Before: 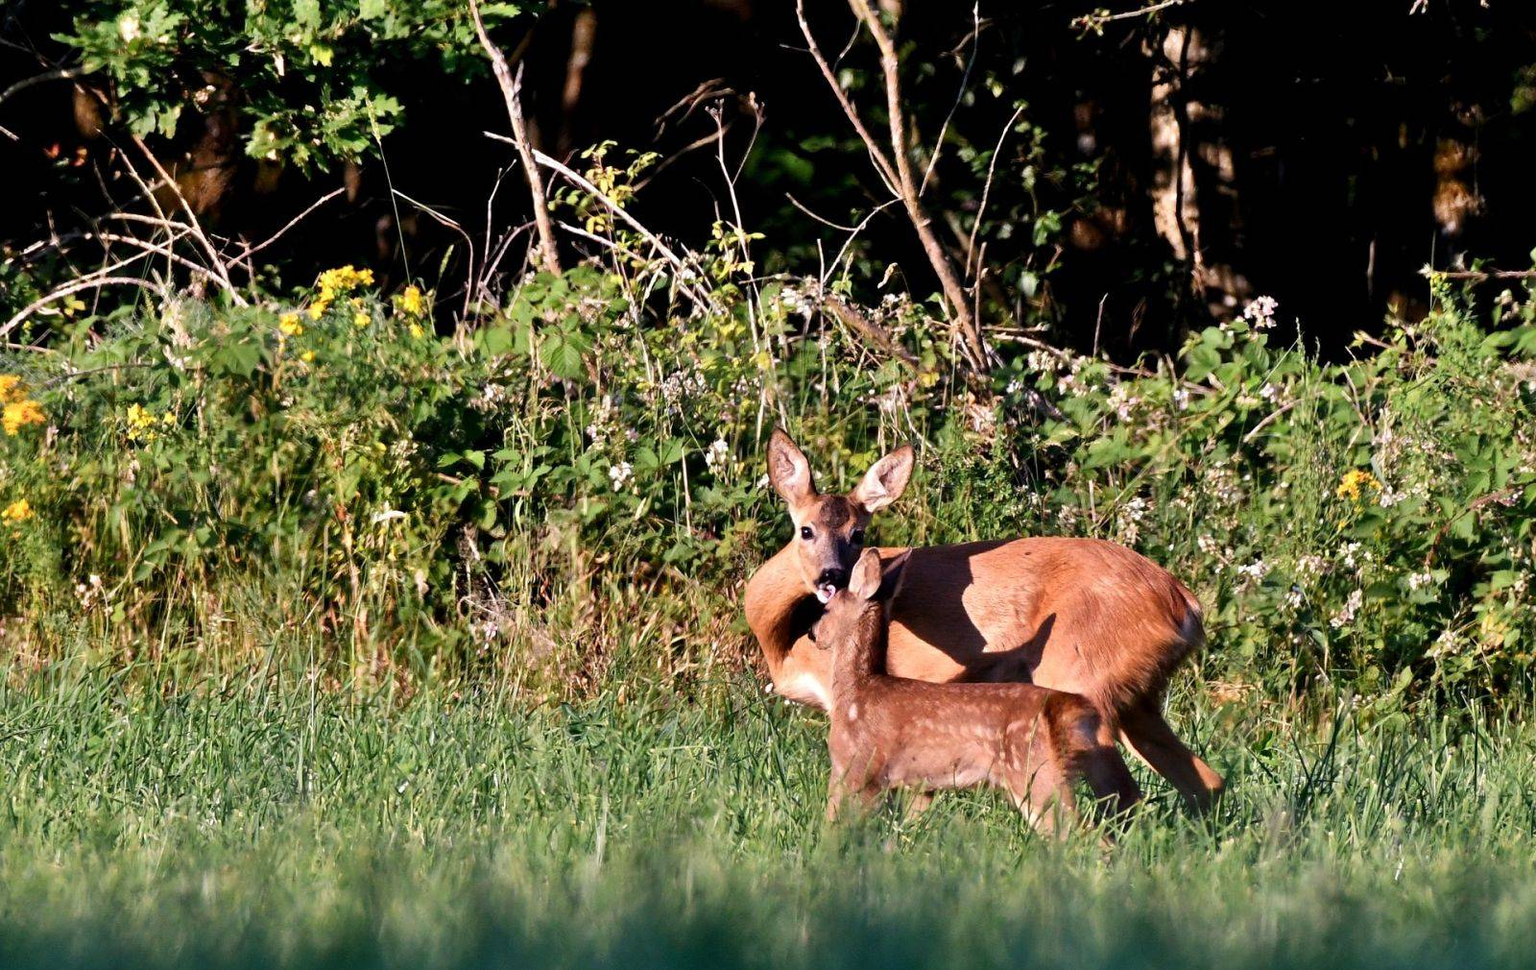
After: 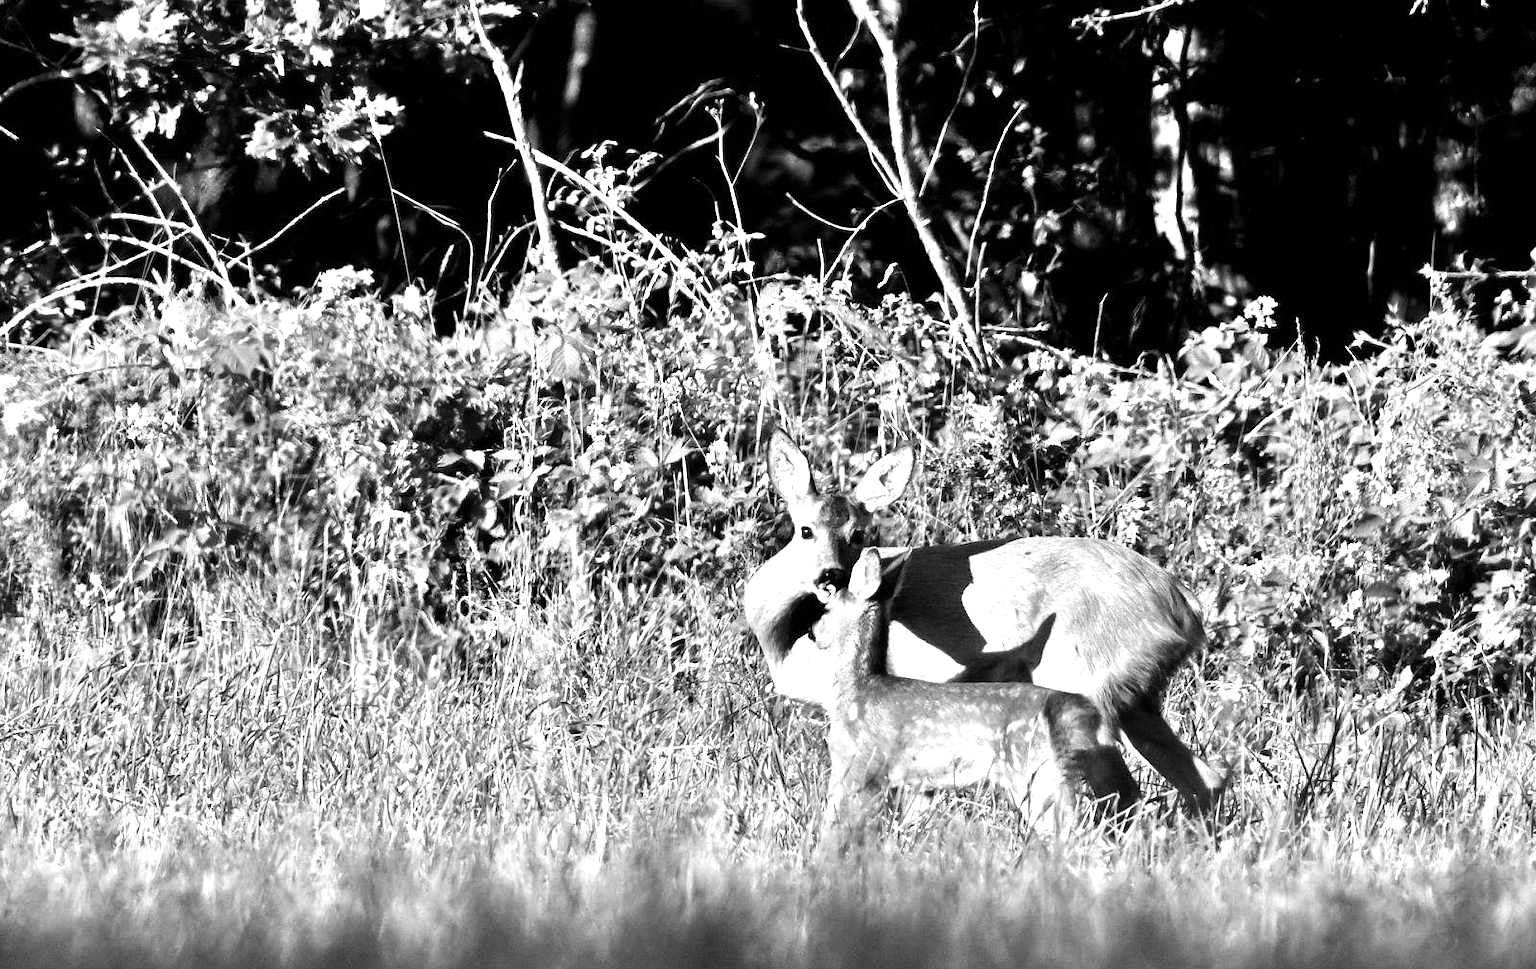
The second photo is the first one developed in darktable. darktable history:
monochrome: a -3.63, b -0.465
levels: levels [0, 0.352, 0.703]
